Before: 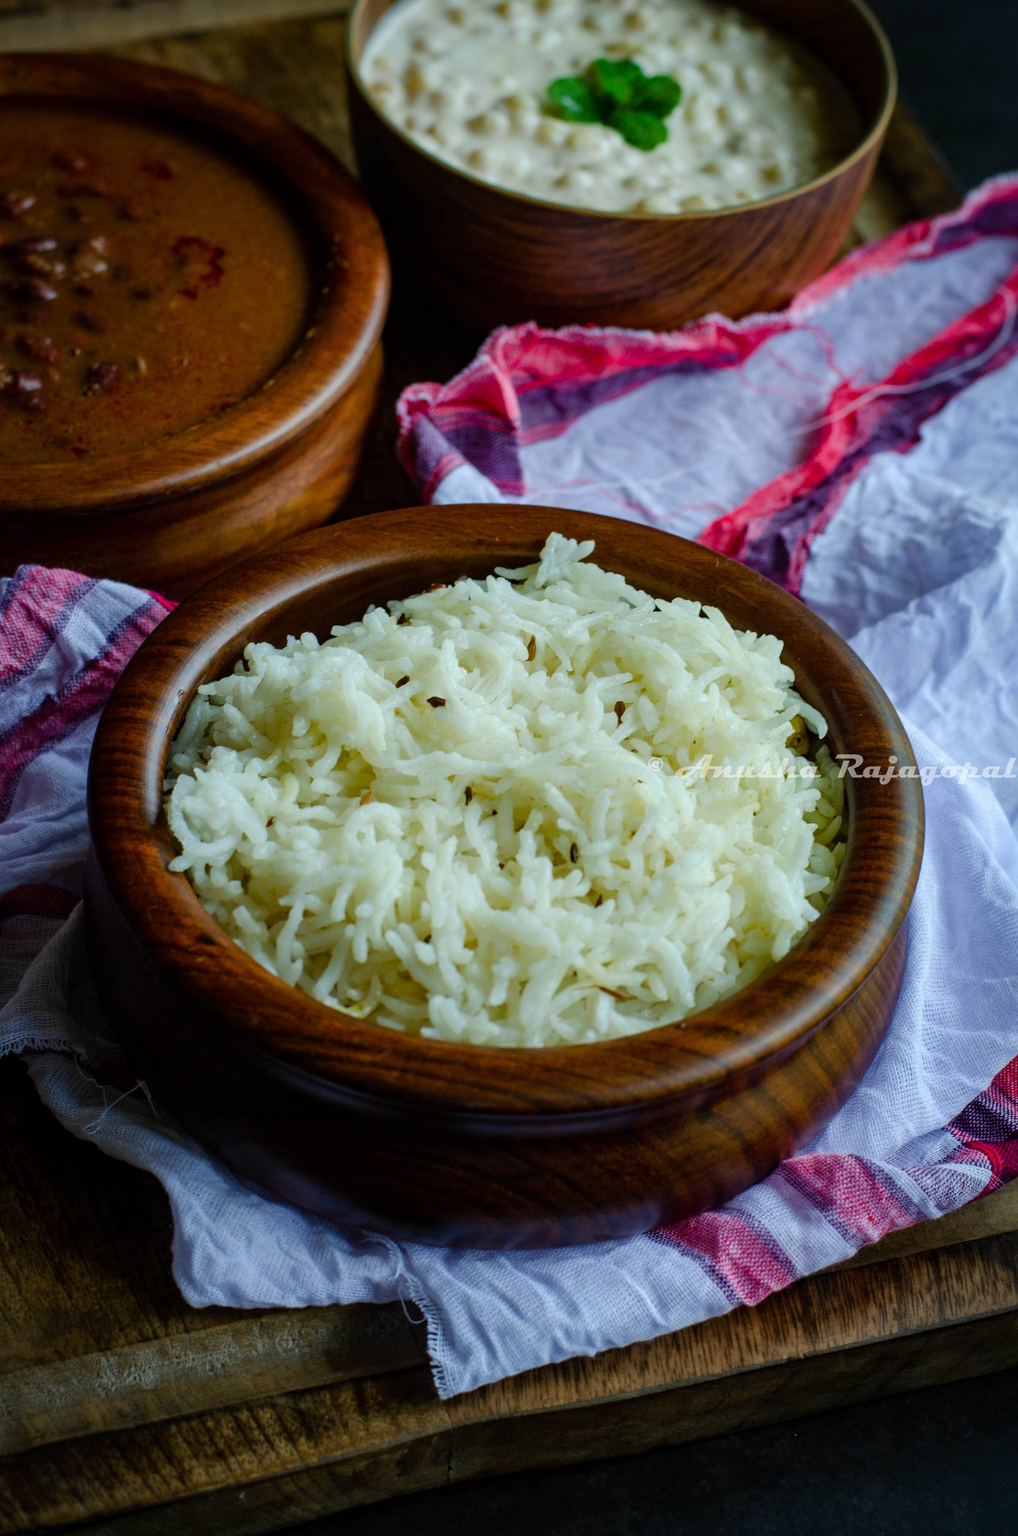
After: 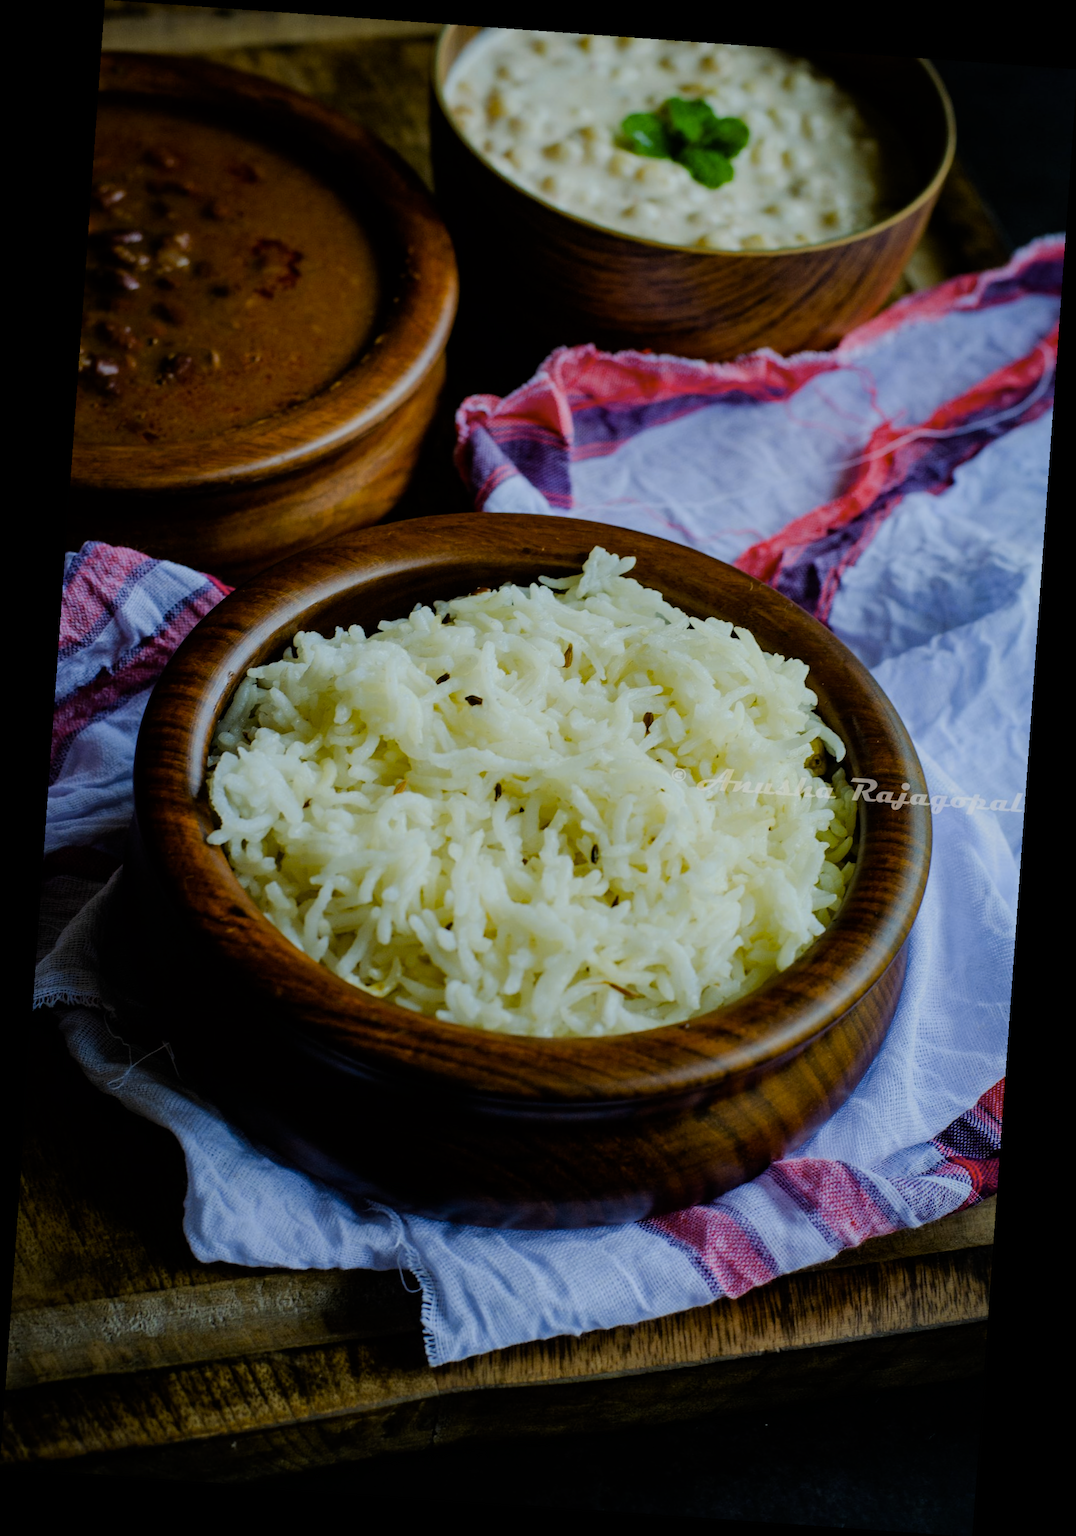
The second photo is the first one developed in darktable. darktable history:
filmic rgb: black relative exposure -7.65 EV, white relative exposure 4.56 EV, hardness 3.61
rotate and perspective: rotation 4.1°, automatic cropping off
color contrast: green-magenta contrast 0.85, blue-yellow contrast 1.25, unbound 0
